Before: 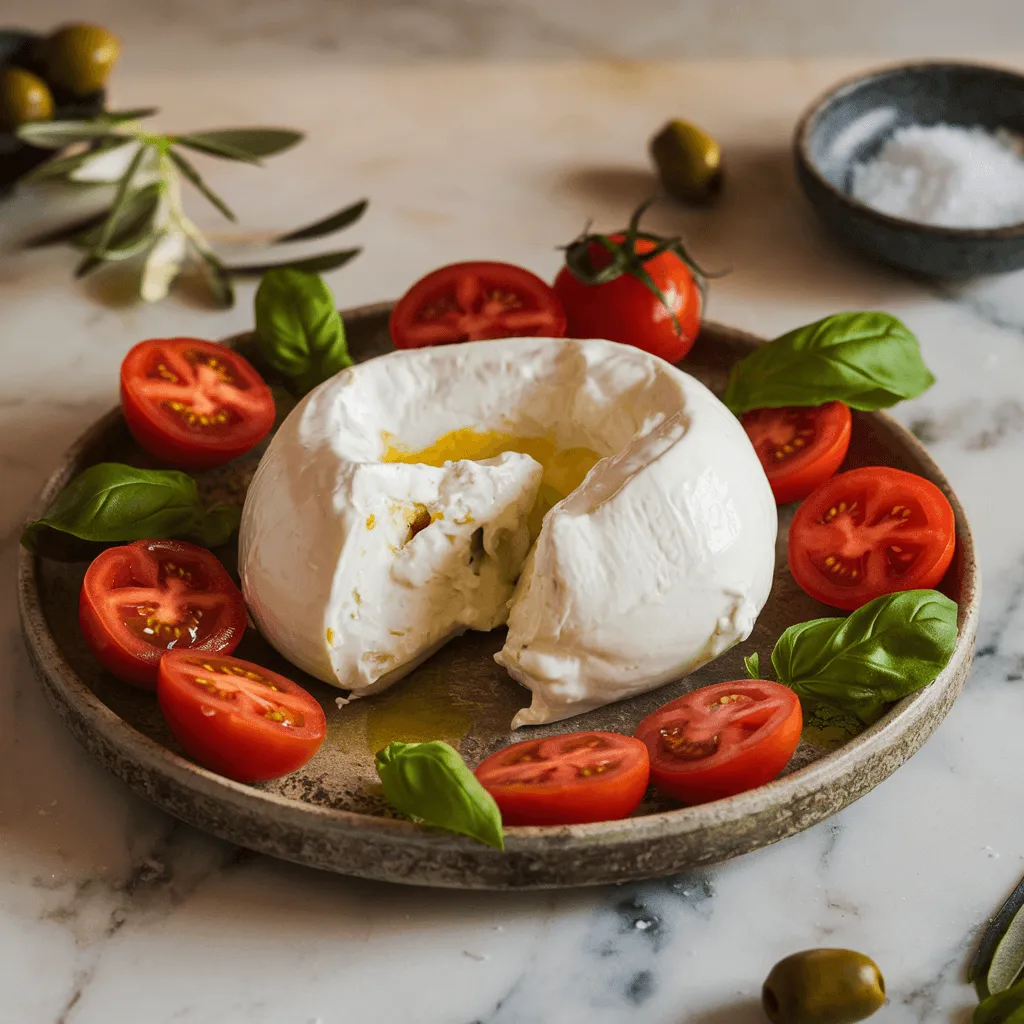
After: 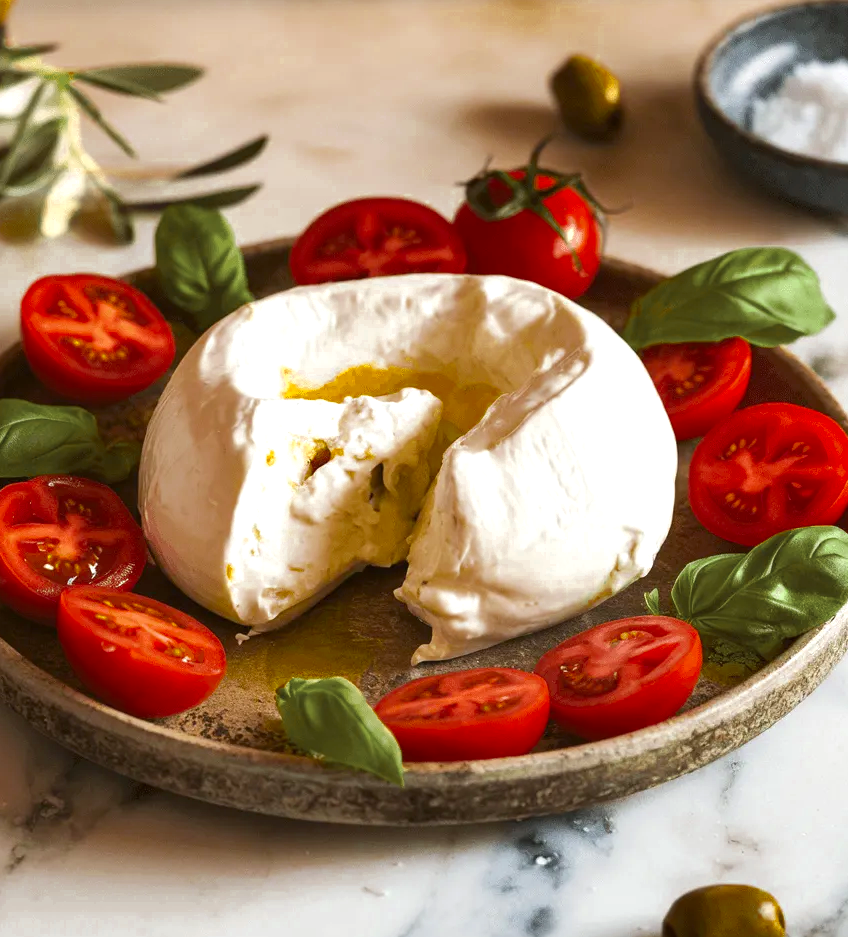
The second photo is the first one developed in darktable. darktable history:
crop: left 9.807%, top 6.259%, right 7.334%, bottom 2.177%
color zones: curves: ch0 [(0.11, 0.396) (0.195, 0.36) (0.25, 0.5) (0.303, 0.412) (0.357, 0.544) (0.75, 0.5) (0.967, 0.328)]; ch1 [(0, 0.468) (0.112, 0.512) (0.202, 0.6) (0.25, 0.5) (0.307, 0.352) (0.357, 0.544) (0.75, 0.5) (0.963, 0.524)]
exposure: black level correction 0, exposure 0.7 EV, compensate exposure bias true, compensate highlight preservation false
